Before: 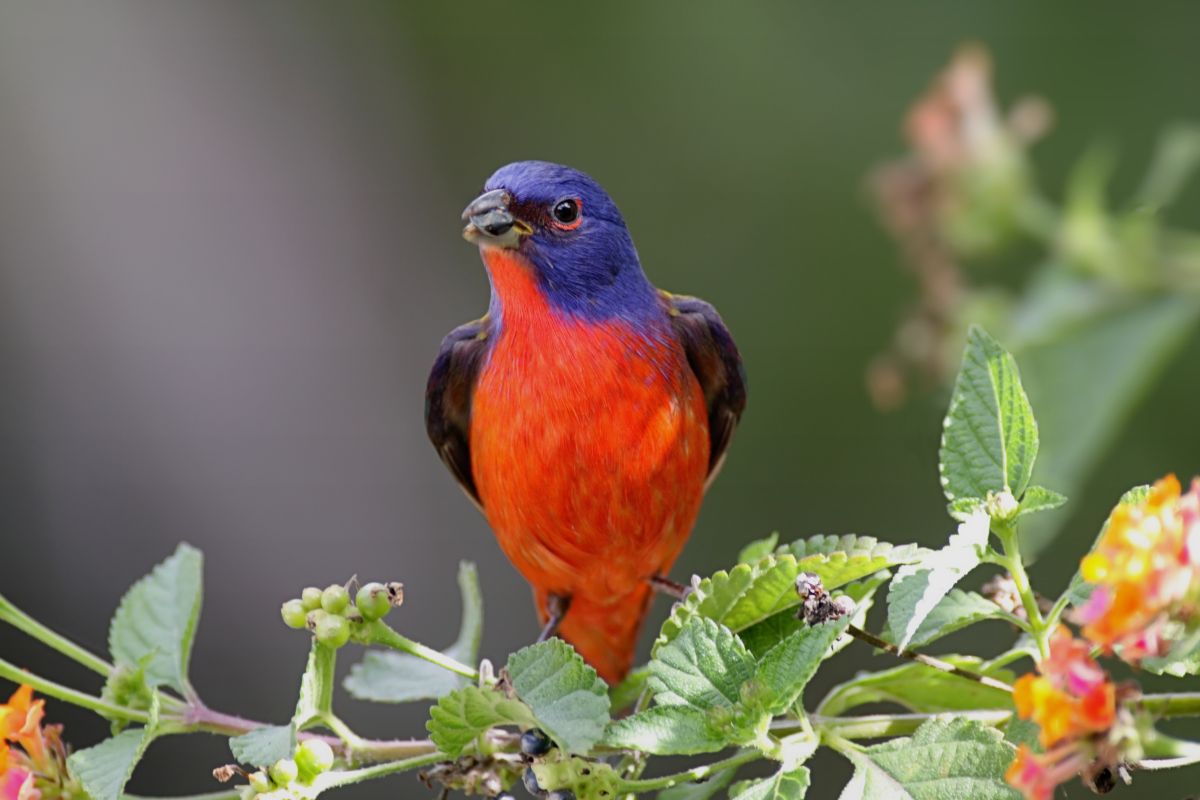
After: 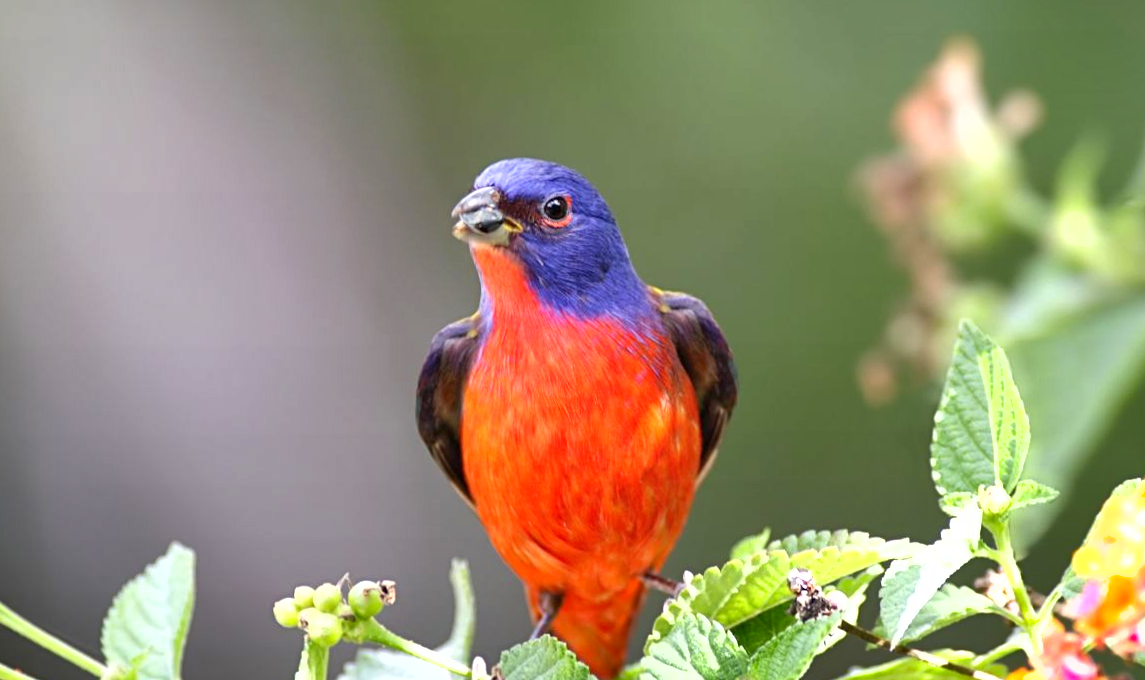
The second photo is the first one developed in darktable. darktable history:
exposure: black level correction 0, exposure 1.101 EV, compensate exposure bias true, compensate highlight preservation false
crop and rotate: angle 0.369°, left 0.341%, right 3.323%, bottom 14.091%
shadows and highlights: low approximation 0.01, soften with gaussian
